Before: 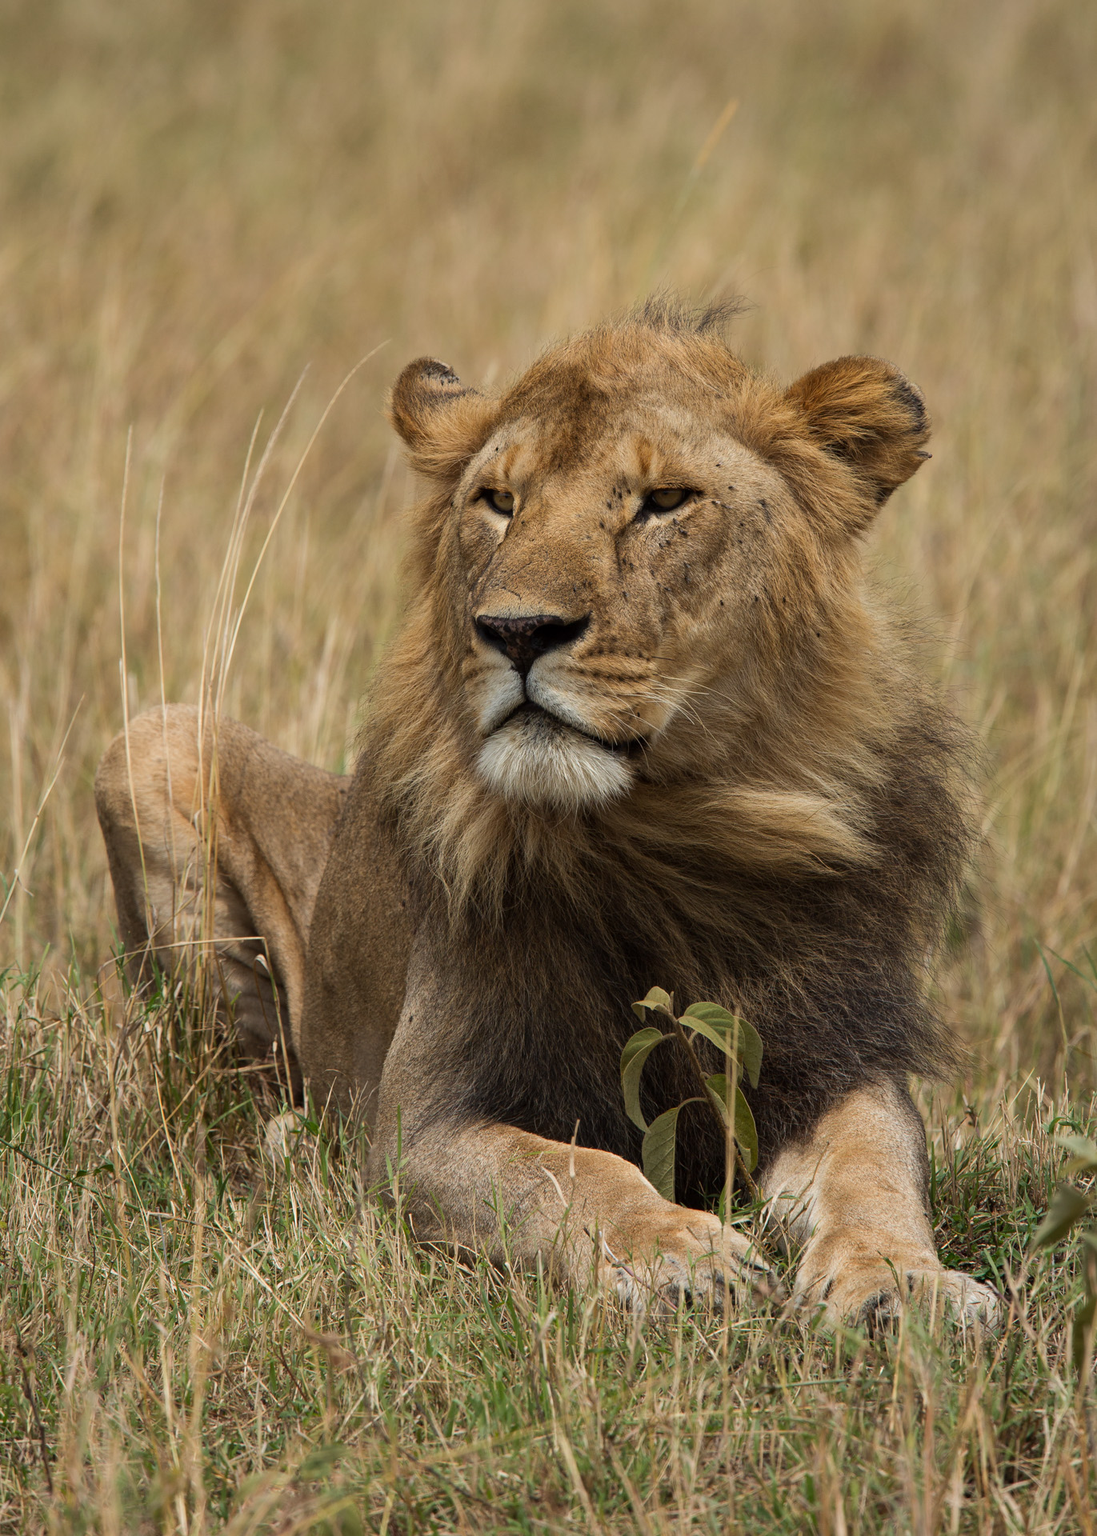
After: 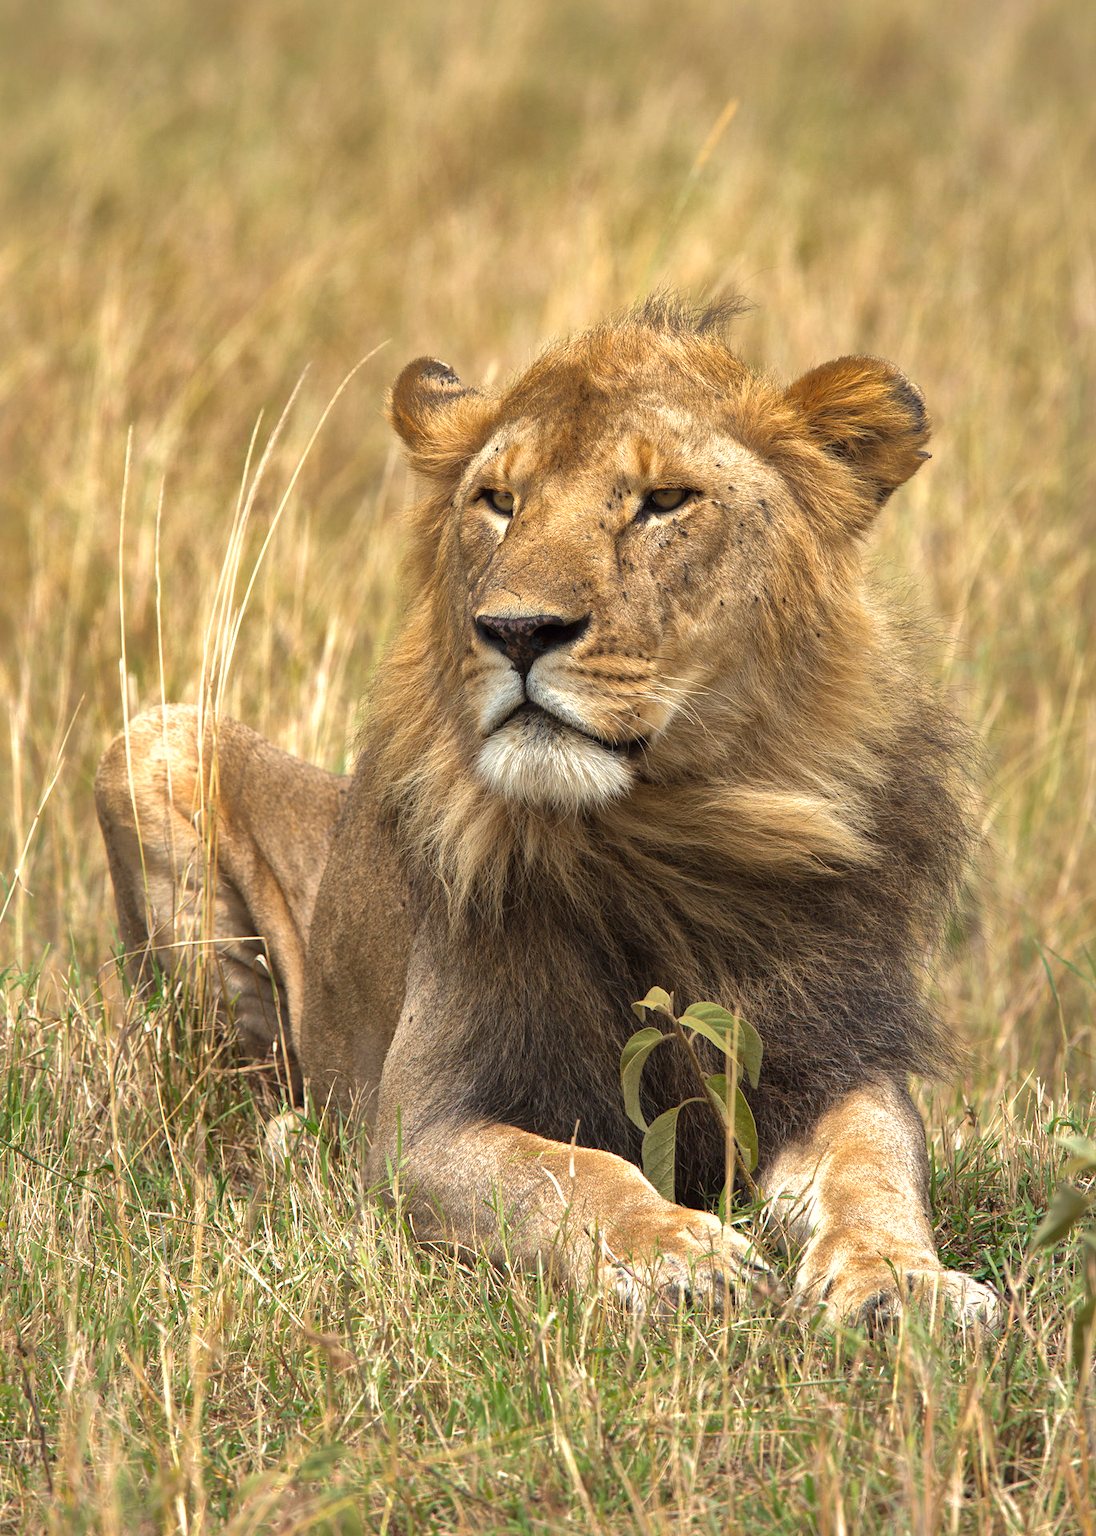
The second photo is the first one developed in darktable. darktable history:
shadows and highlights: shadows 40, highlights -60
exposure: black level correction 0, exposure 0.7 EV, compensate exposure bias true, compensate highlight preservation false
